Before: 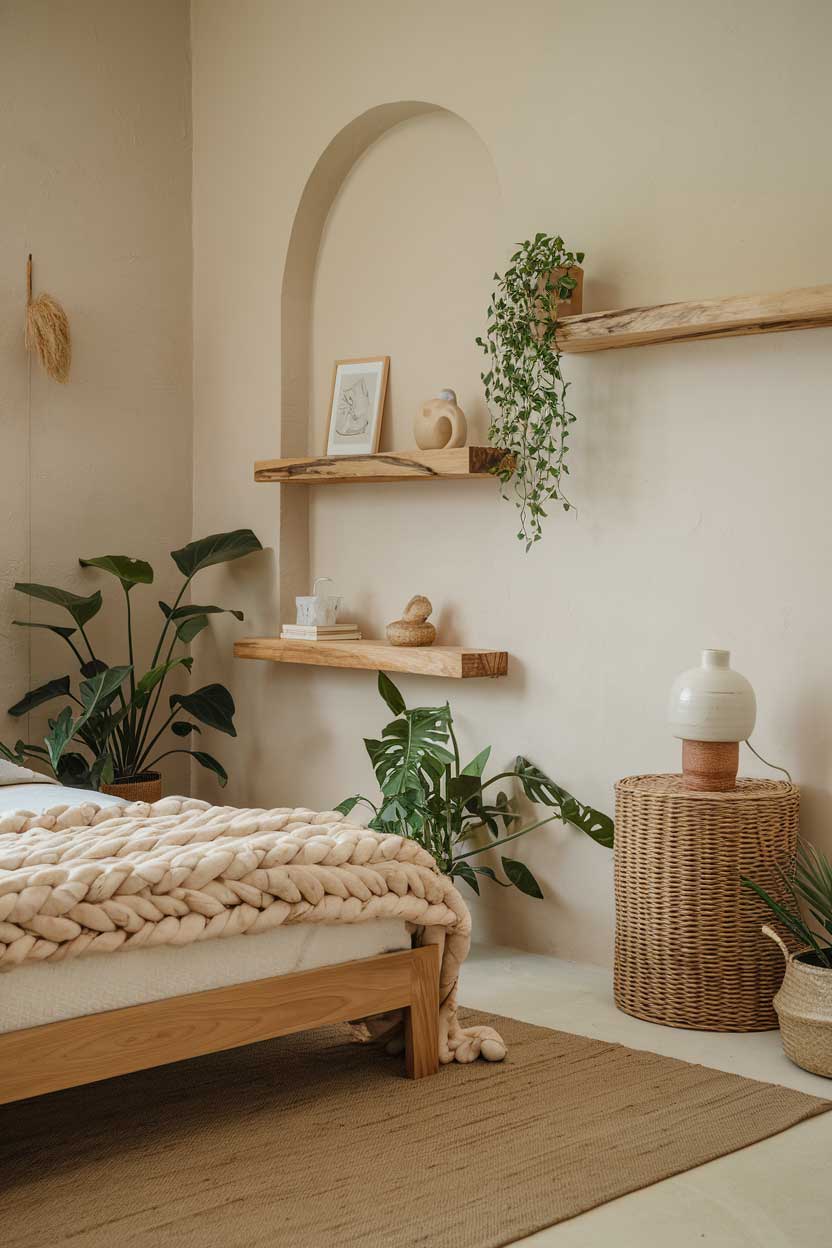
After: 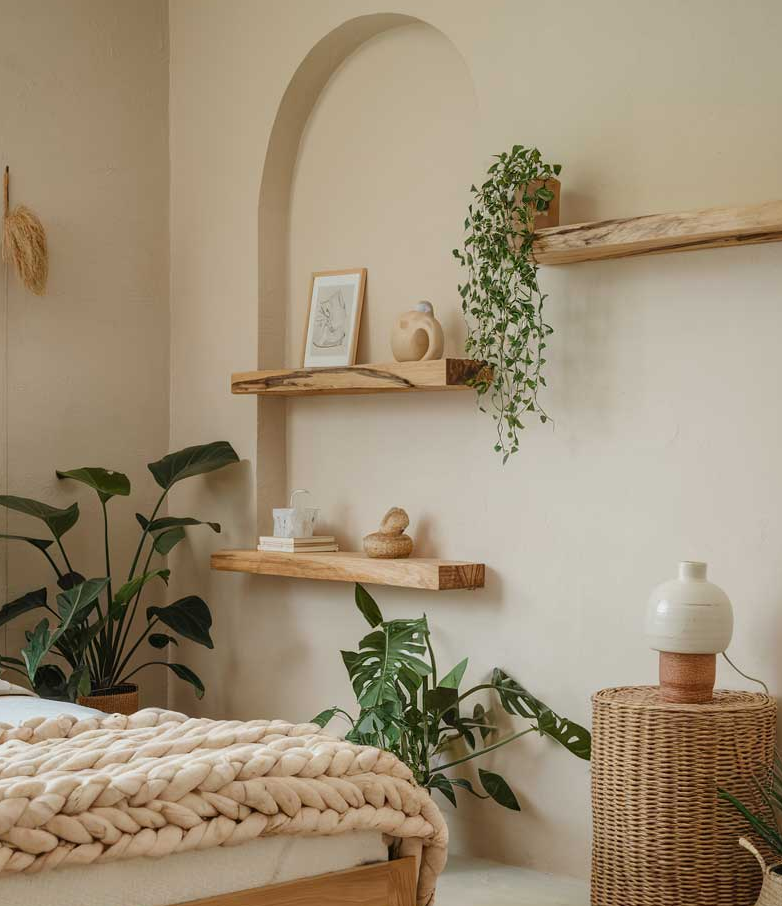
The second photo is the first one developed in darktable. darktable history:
crop: left 2.798%, top 7.105%, right 3.116%, bottom 20.23%
